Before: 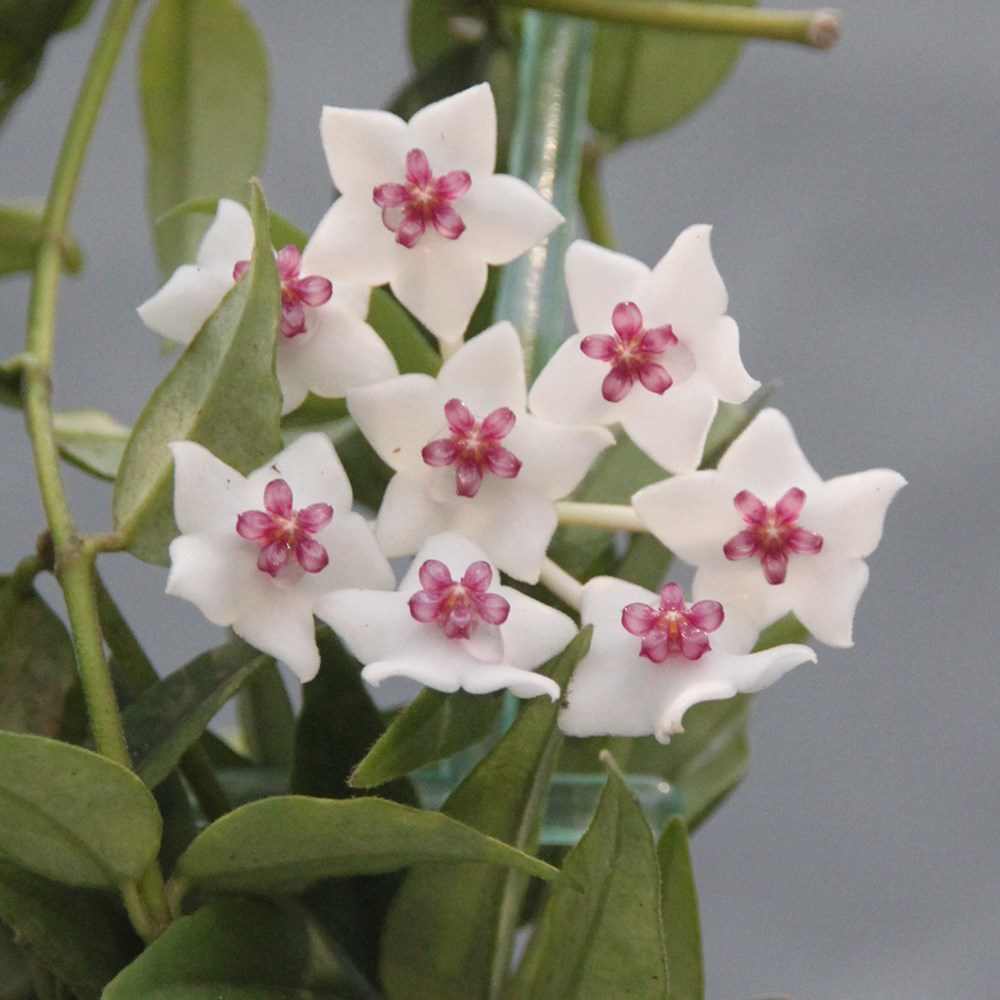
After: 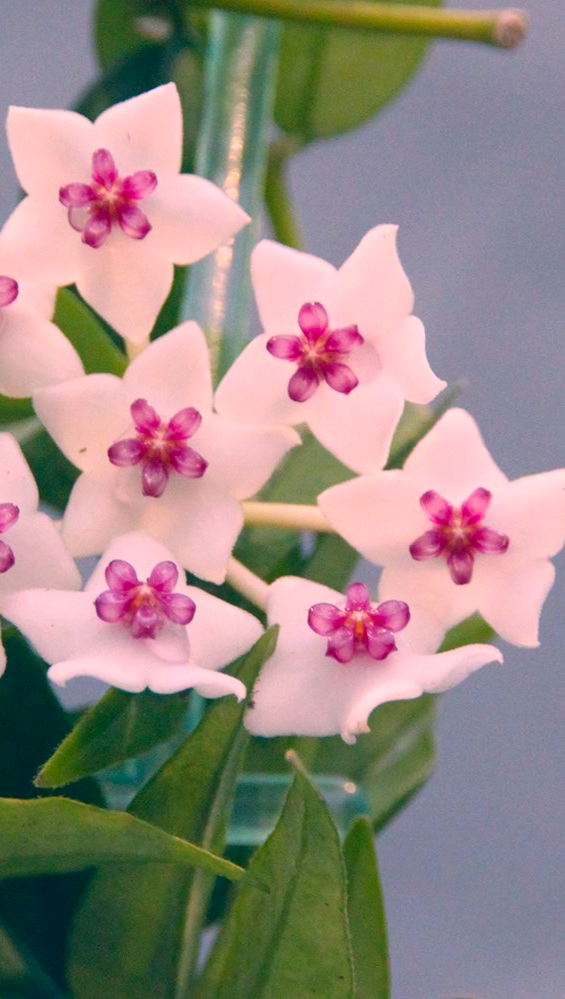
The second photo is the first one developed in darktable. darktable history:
tone equalizer: on, module defaults
crop: left 31.431%, top 0.011%, right 12.004%
color balance rgb: highlights gain › luminance 6.054%, highlights gain › chroma 1.271%, highlights gain › hue 89.17°, perceptual saturation grading › global saturation 0.661%, global vibrance 20%
color correction: highlights a* 16.72, highlights b* 0.336, shadows a* -14.77, shadows b* -14.34, saturation 1.45
